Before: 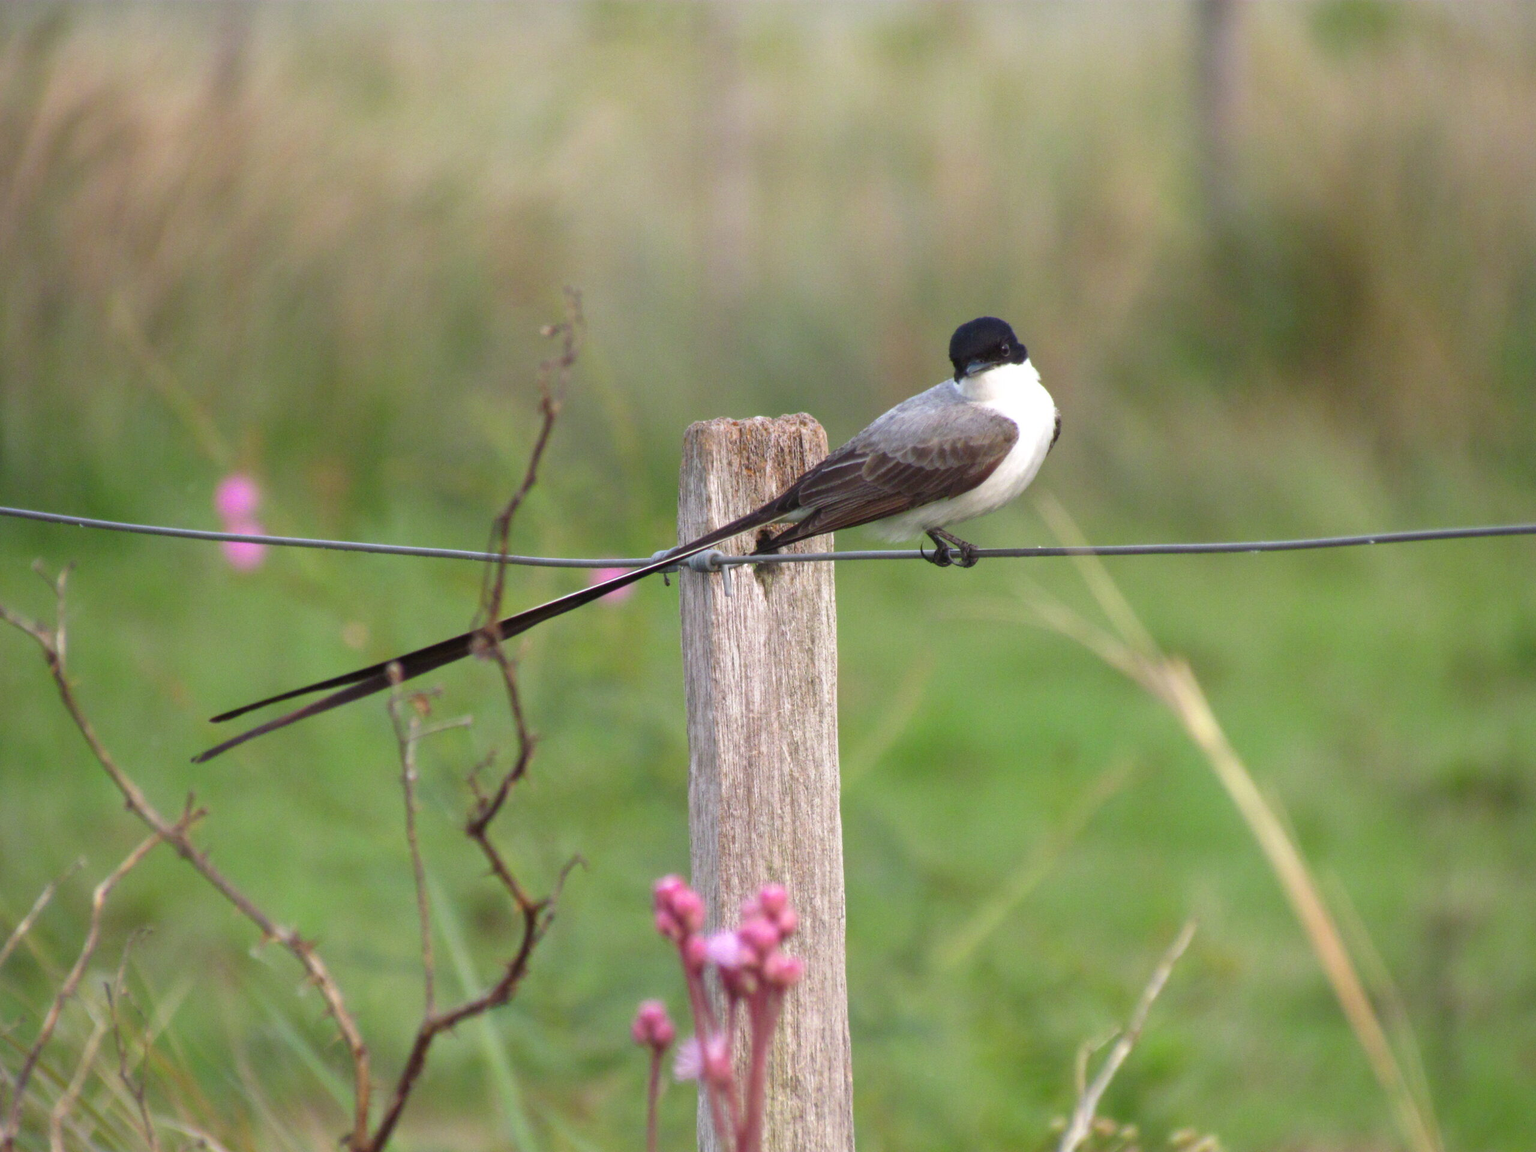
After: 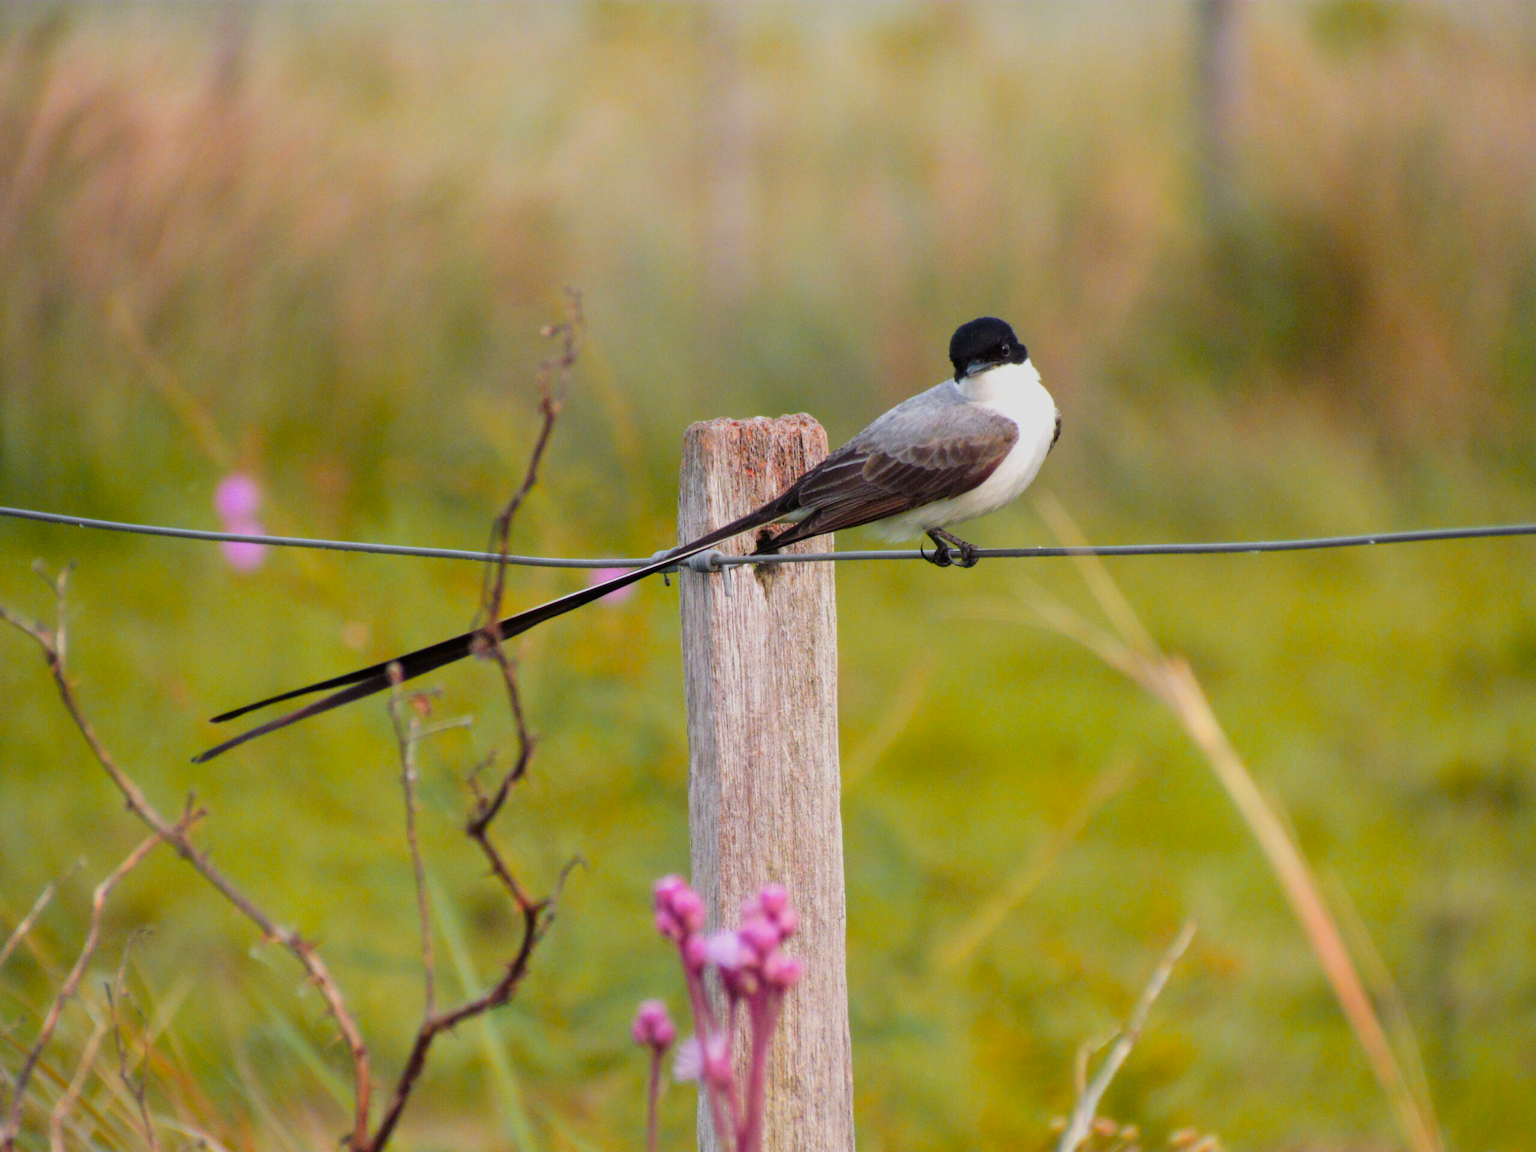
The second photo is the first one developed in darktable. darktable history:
color zones: curves: ch1 [(0.24, 0.634) (0.75, 0.5)]; ch2 [(0.253, 0.437) (0.745, 0.491)], mix 102.12%
filmic rgb: black relative exposure -7.65 EV, hardness 4.02, contrast 1.1, highlights saturation mix -30%
